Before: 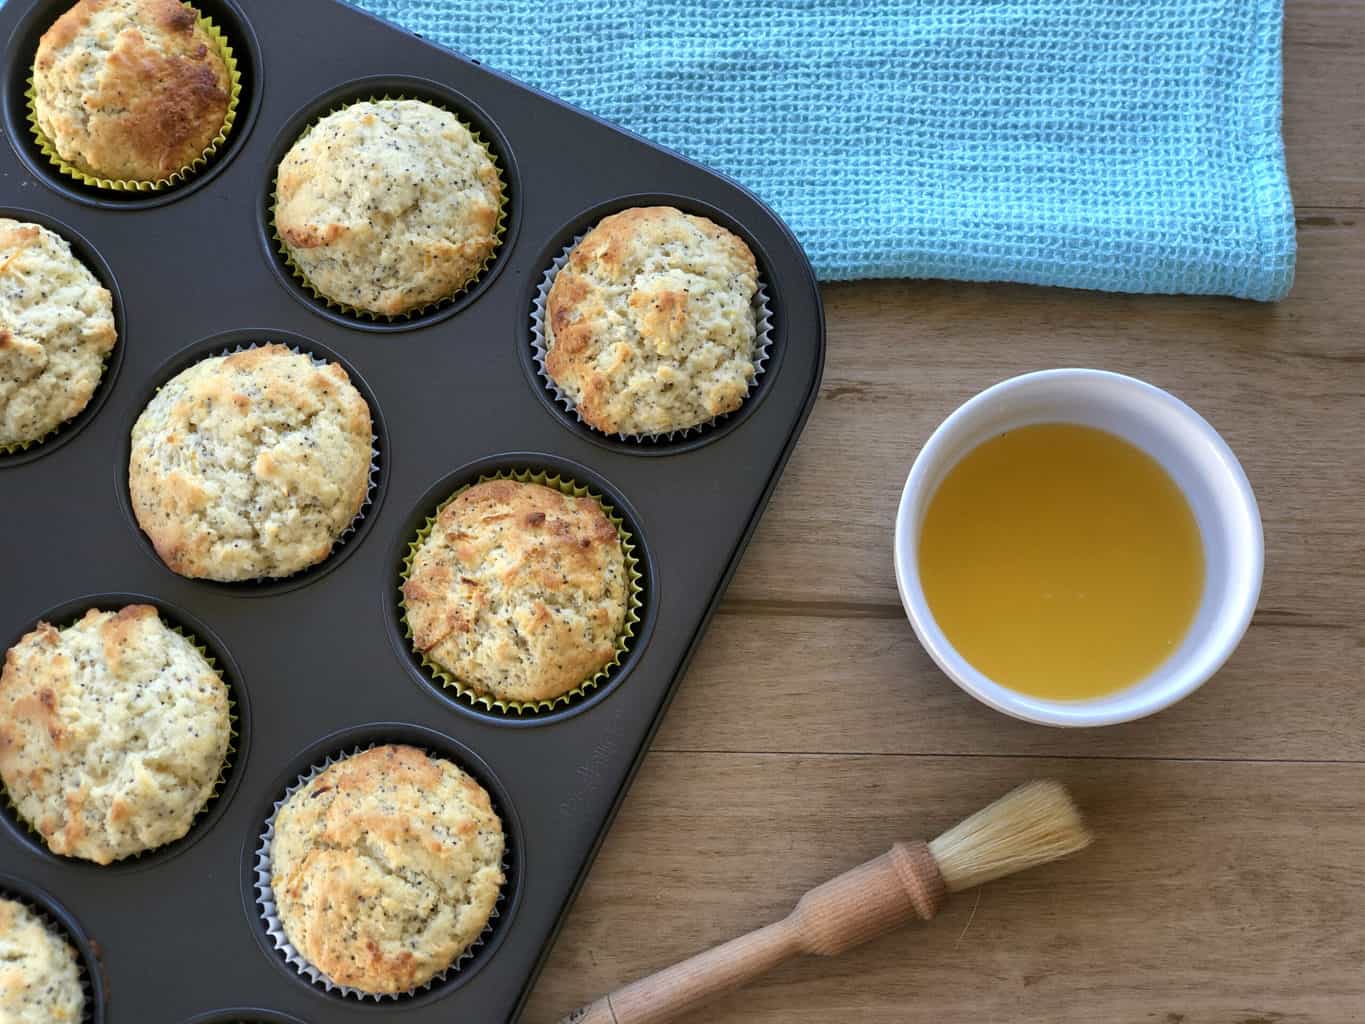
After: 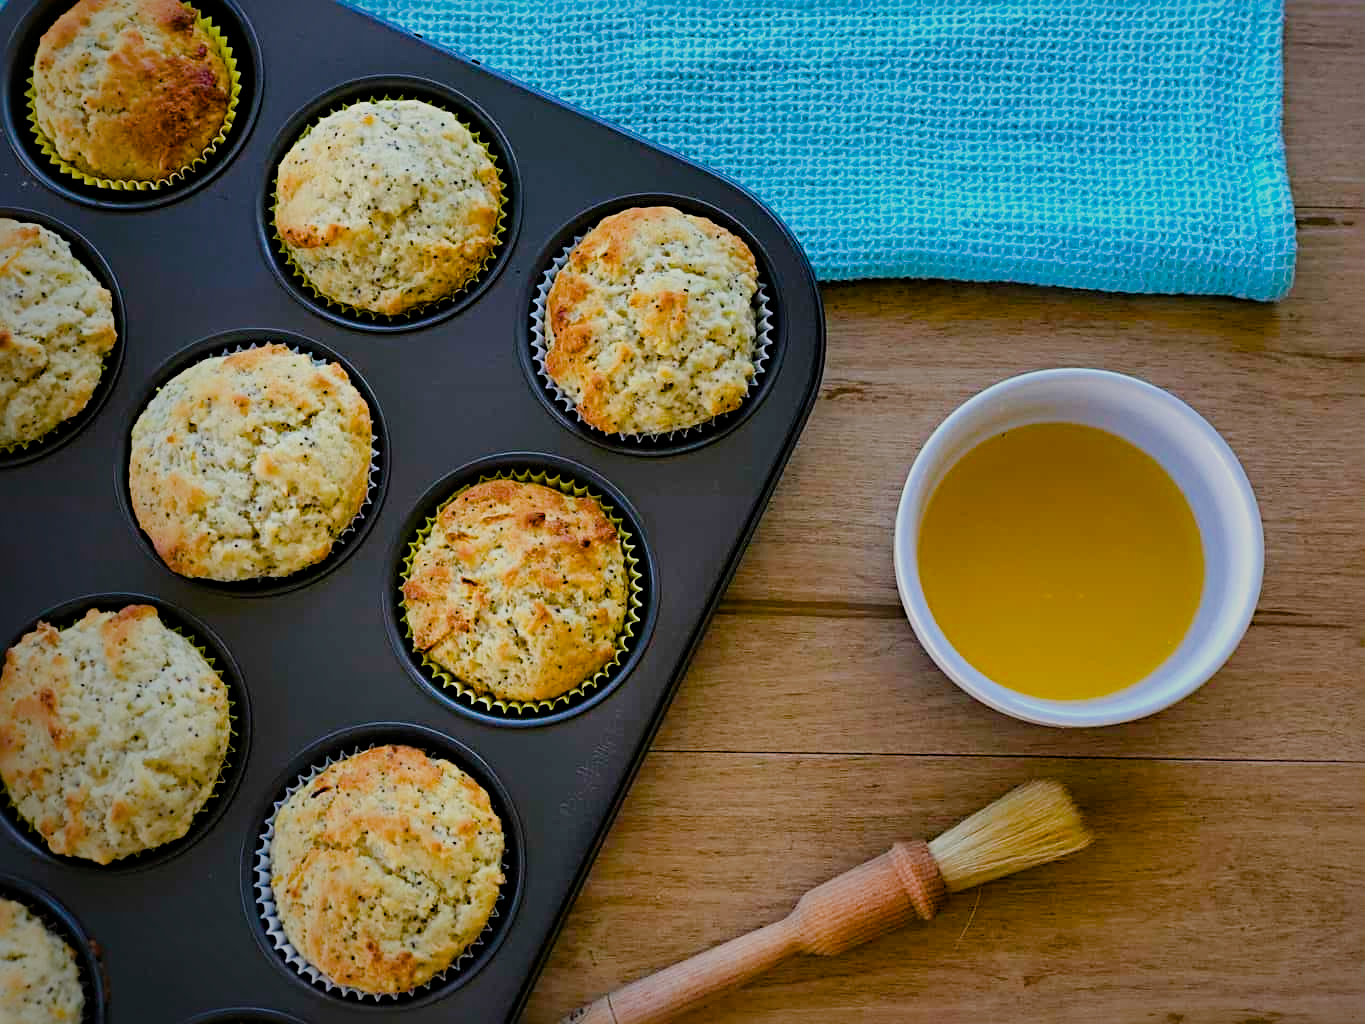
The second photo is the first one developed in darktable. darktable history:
color balance rgb: linear chroma grading › global chroma 14.645%, perceptual saturation grading › global saturation 35.087%, perceptual saturation grading › highlights -24.725%, perceptual saturation grading › shadows 49.269%
sharpen: radius 4.908
vignetting: saturation -0.017, center (0.219, -0.235)
filmic rgb: black relative exposure -7.22 EV, white relative exposure 5.37 EV, hardness 3.02
exposure: black level correction 0.001, exposure -0.121 EV, compensate highlight preservation false
